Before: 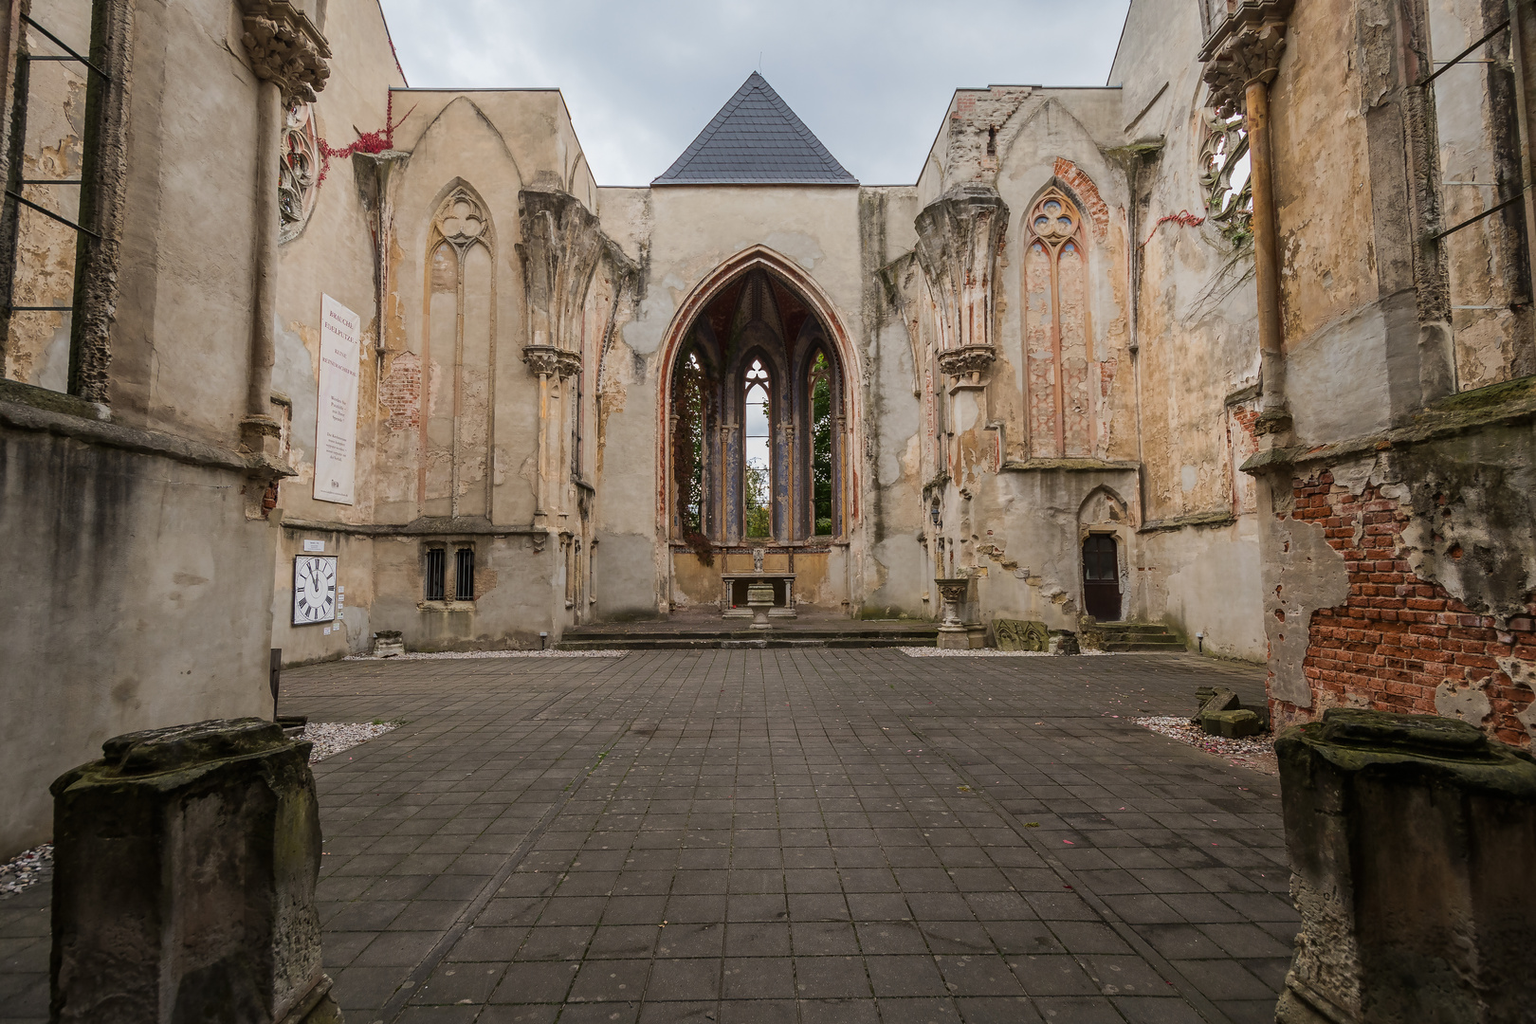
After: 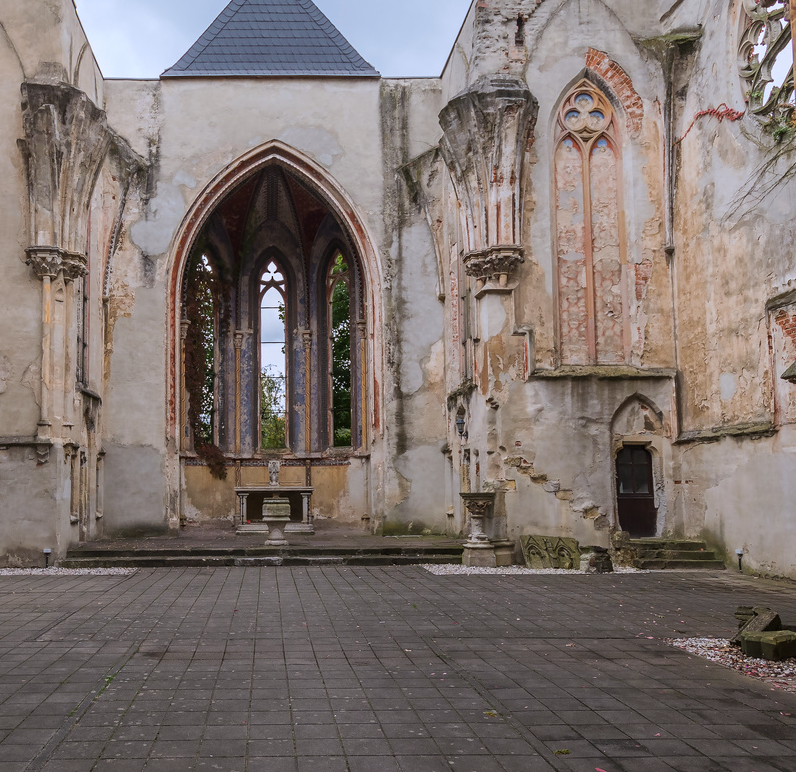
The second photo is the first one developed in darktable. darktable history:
color calibration: illuminant as shot in camera, x 0.365, y 0.378, temperature 4426.82 K
crop: left 32.501%, top 10.929%, right 18.343%, bottom 17.5%
